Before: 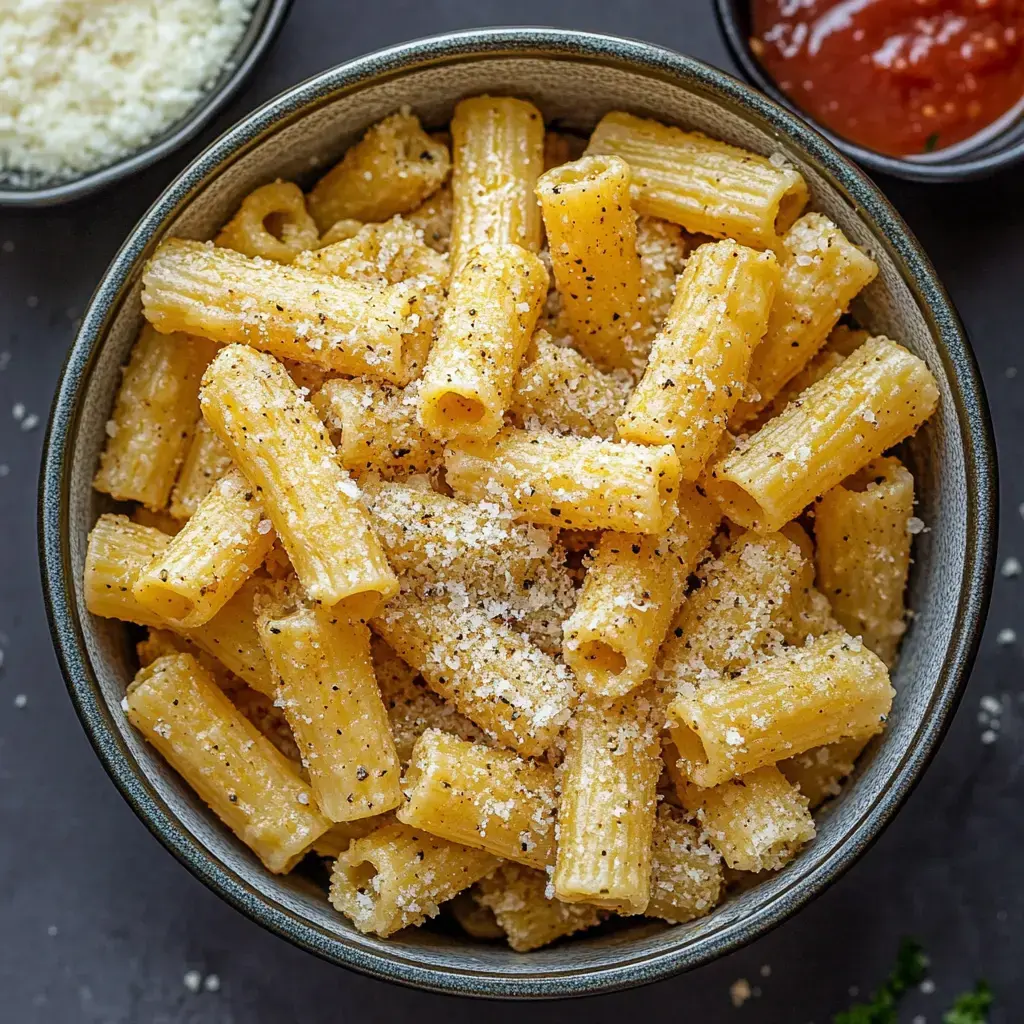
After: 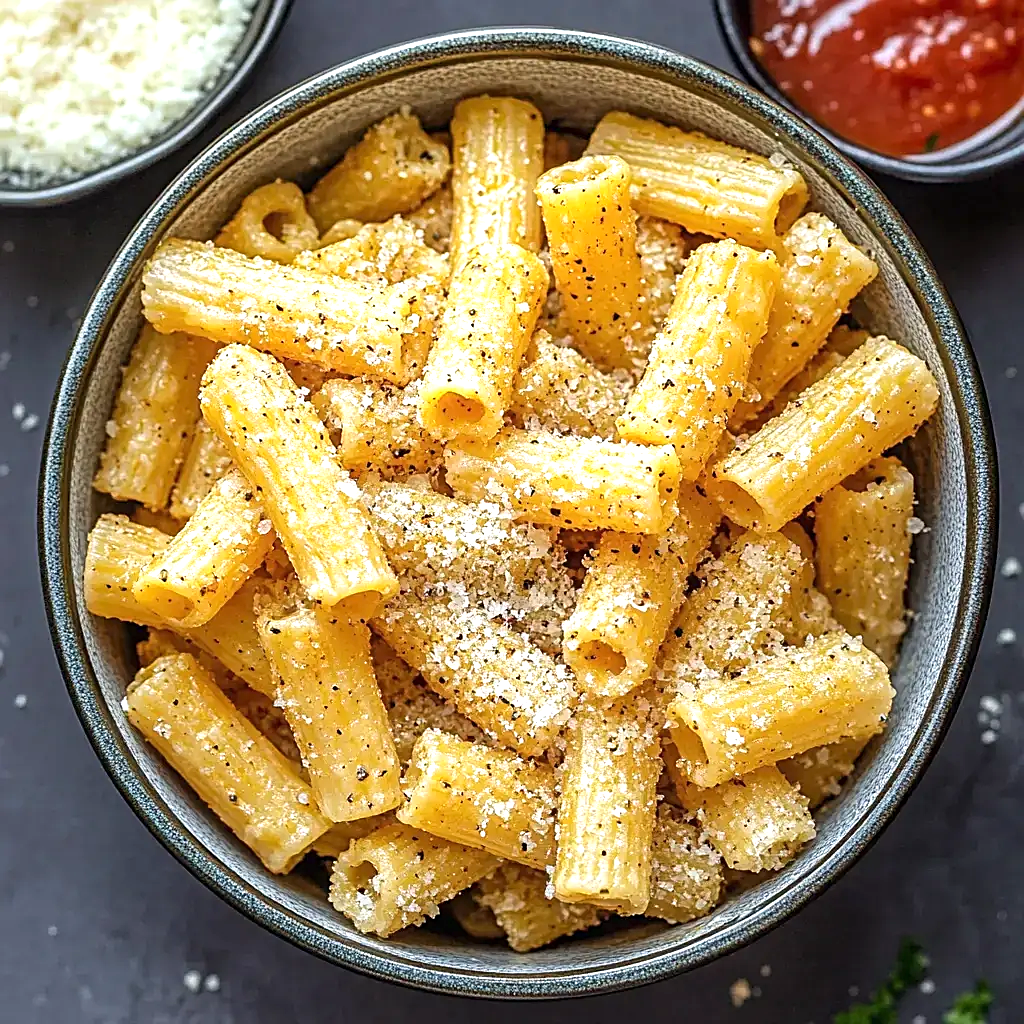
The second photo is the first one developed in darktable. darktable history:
sharpen: on, module defaults
exposure: black level correction 0, exposure 0.68 EV, compensate exposure bias true, compensate highlight preservation false
